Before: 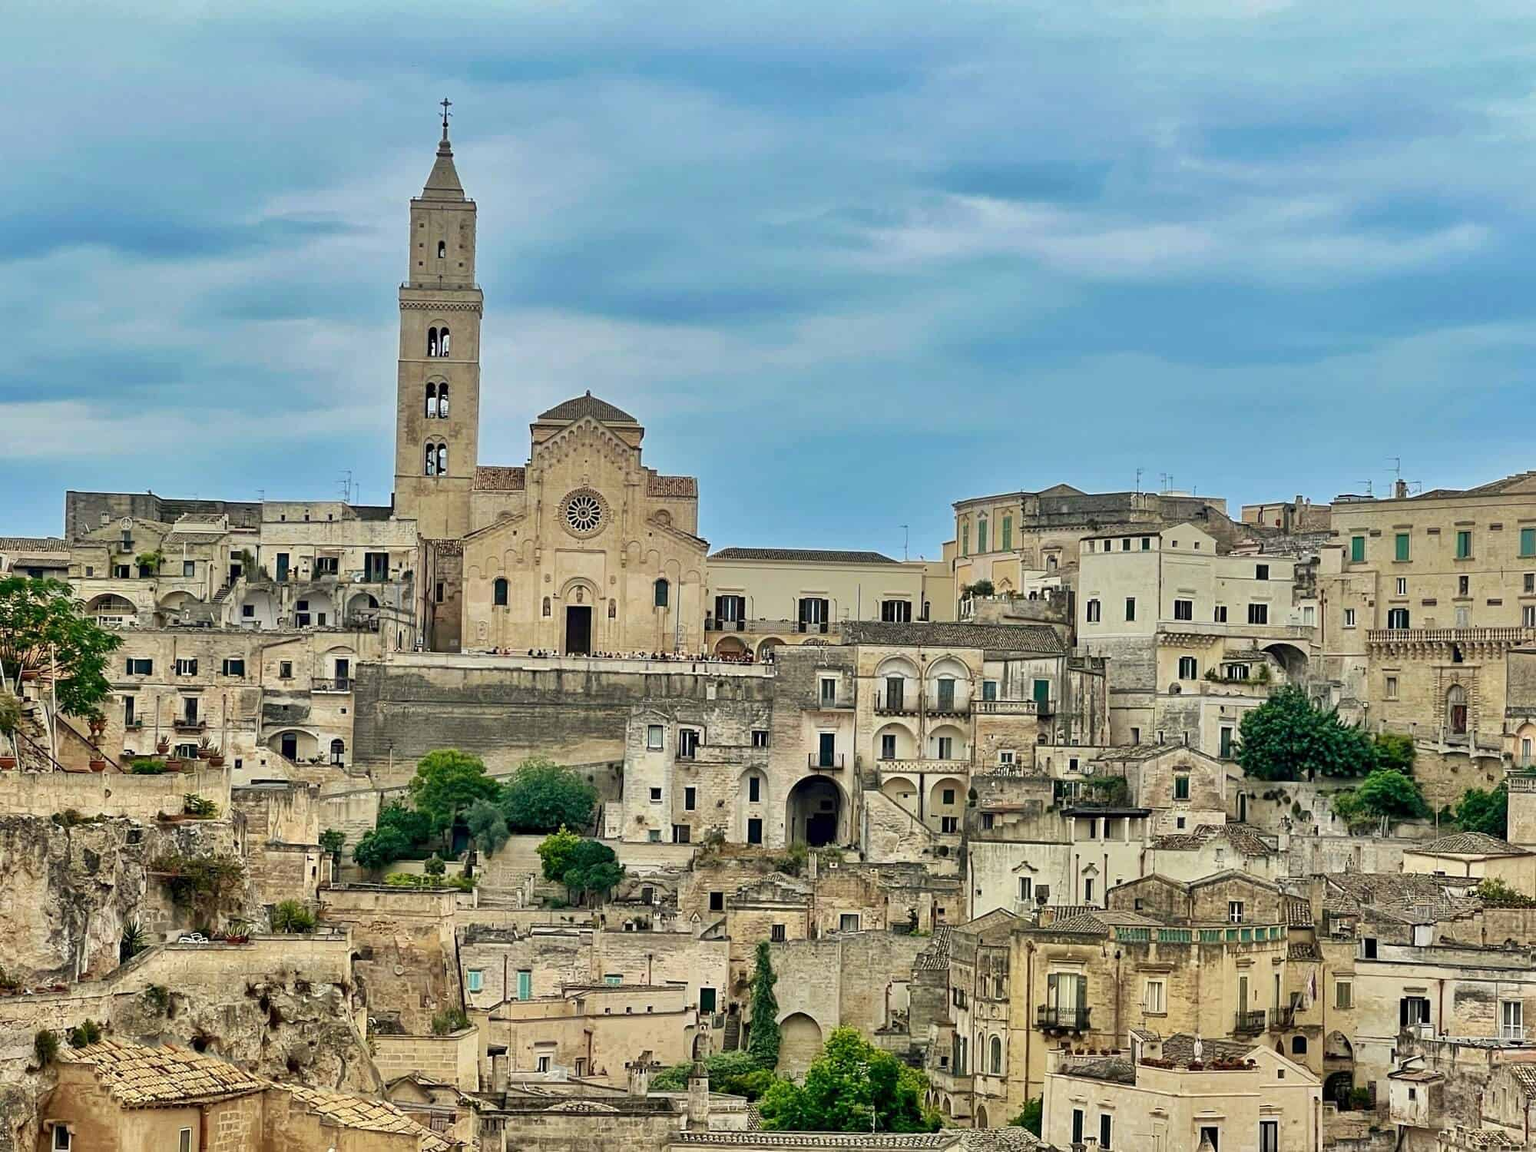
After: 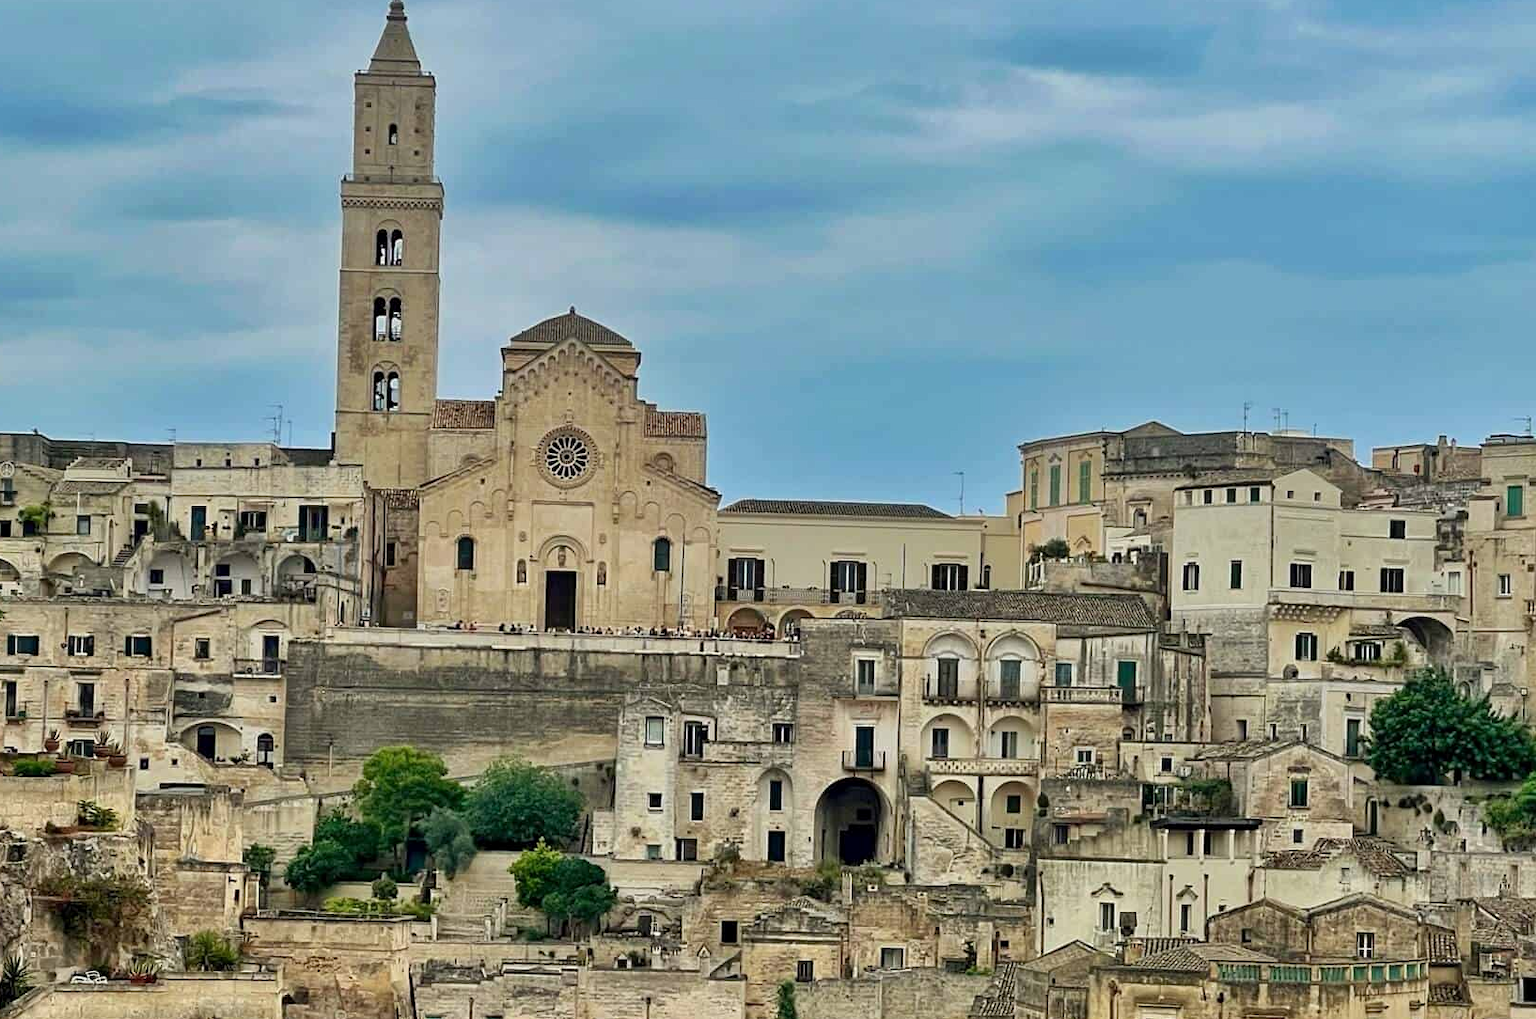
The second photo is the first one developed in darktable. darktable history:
crop: left 7.876%, top 12.198%, right 10.4%, bottom 15.446%
exposure: black level correction 0.001, exposure -0.121 EV, compensate highlight preservation false
